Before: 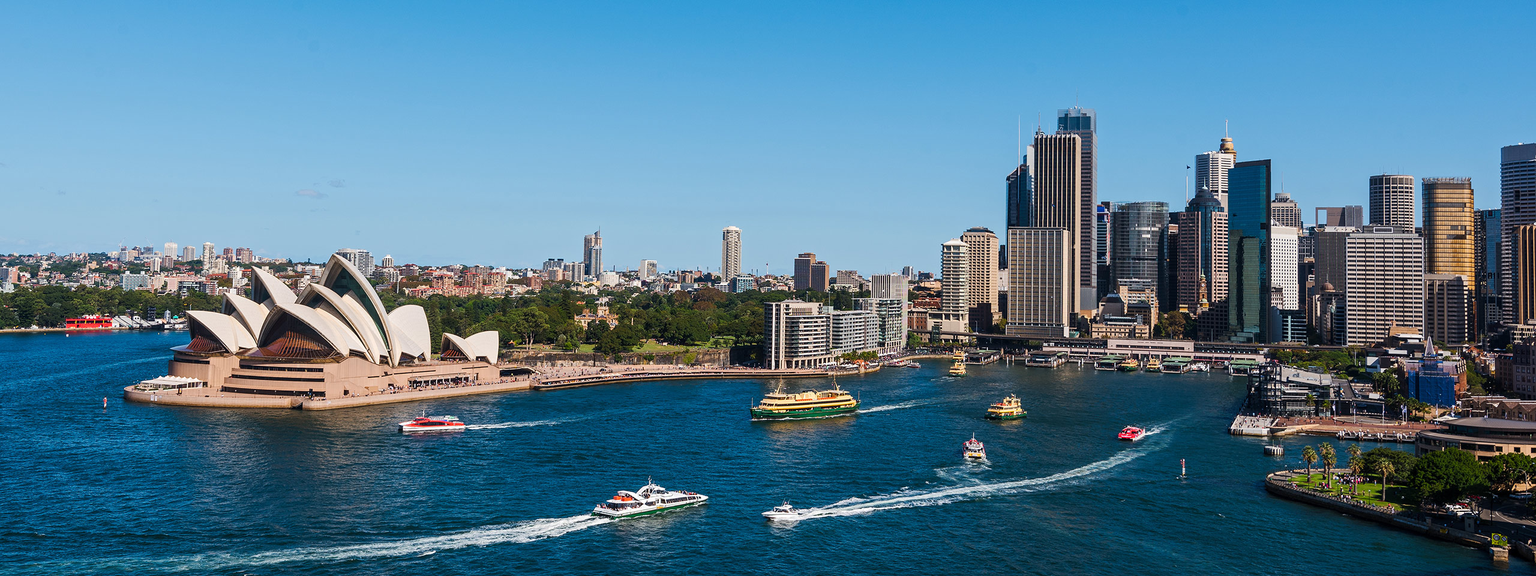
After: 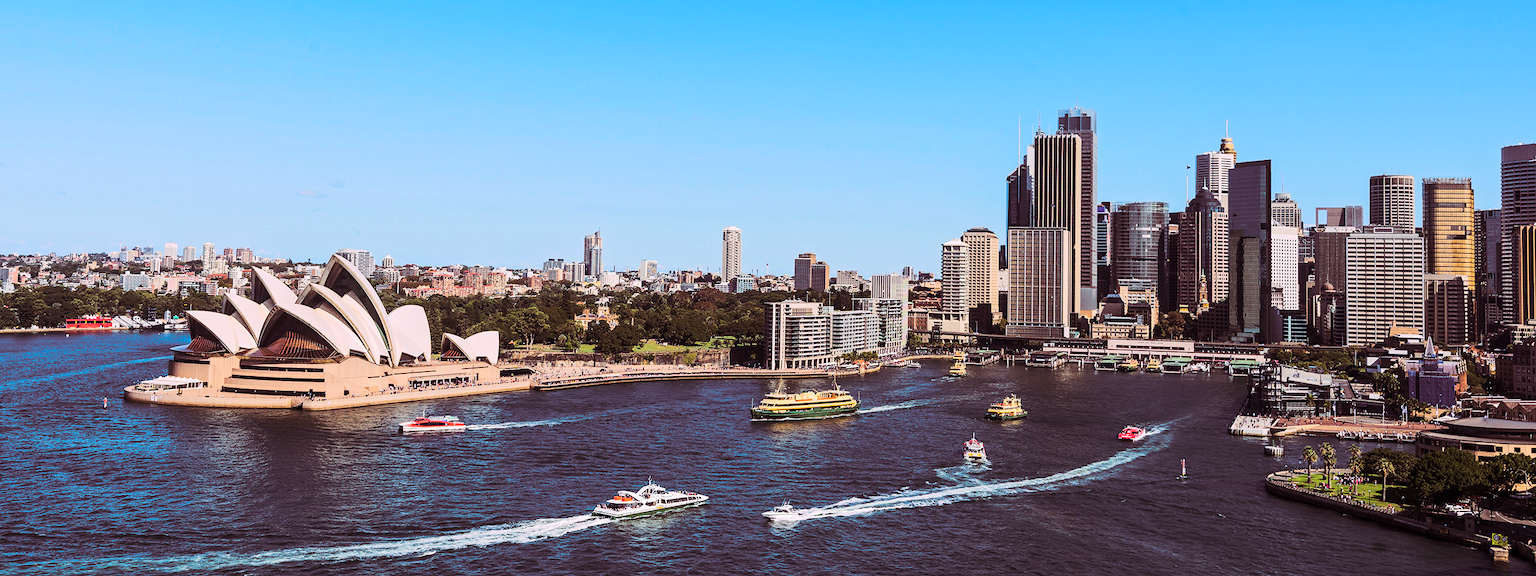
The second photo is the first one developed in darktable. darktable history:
split-toning: highlights › hue 298.8°, highlights › saturation 0.73, compress 41.76%
rgb curve: curves: ch0 [(0, 0) (0.284, 0.292) (0.505, 0.644) (1, 1)]; ch1 [(0, 0) (0.284, 0.292) (0.505, 0.644) (1, 1)]; ch2 [(0, 0) (0.284, 0.292) (0.505, 0.644) (1, 1)], compensate middle gray true
